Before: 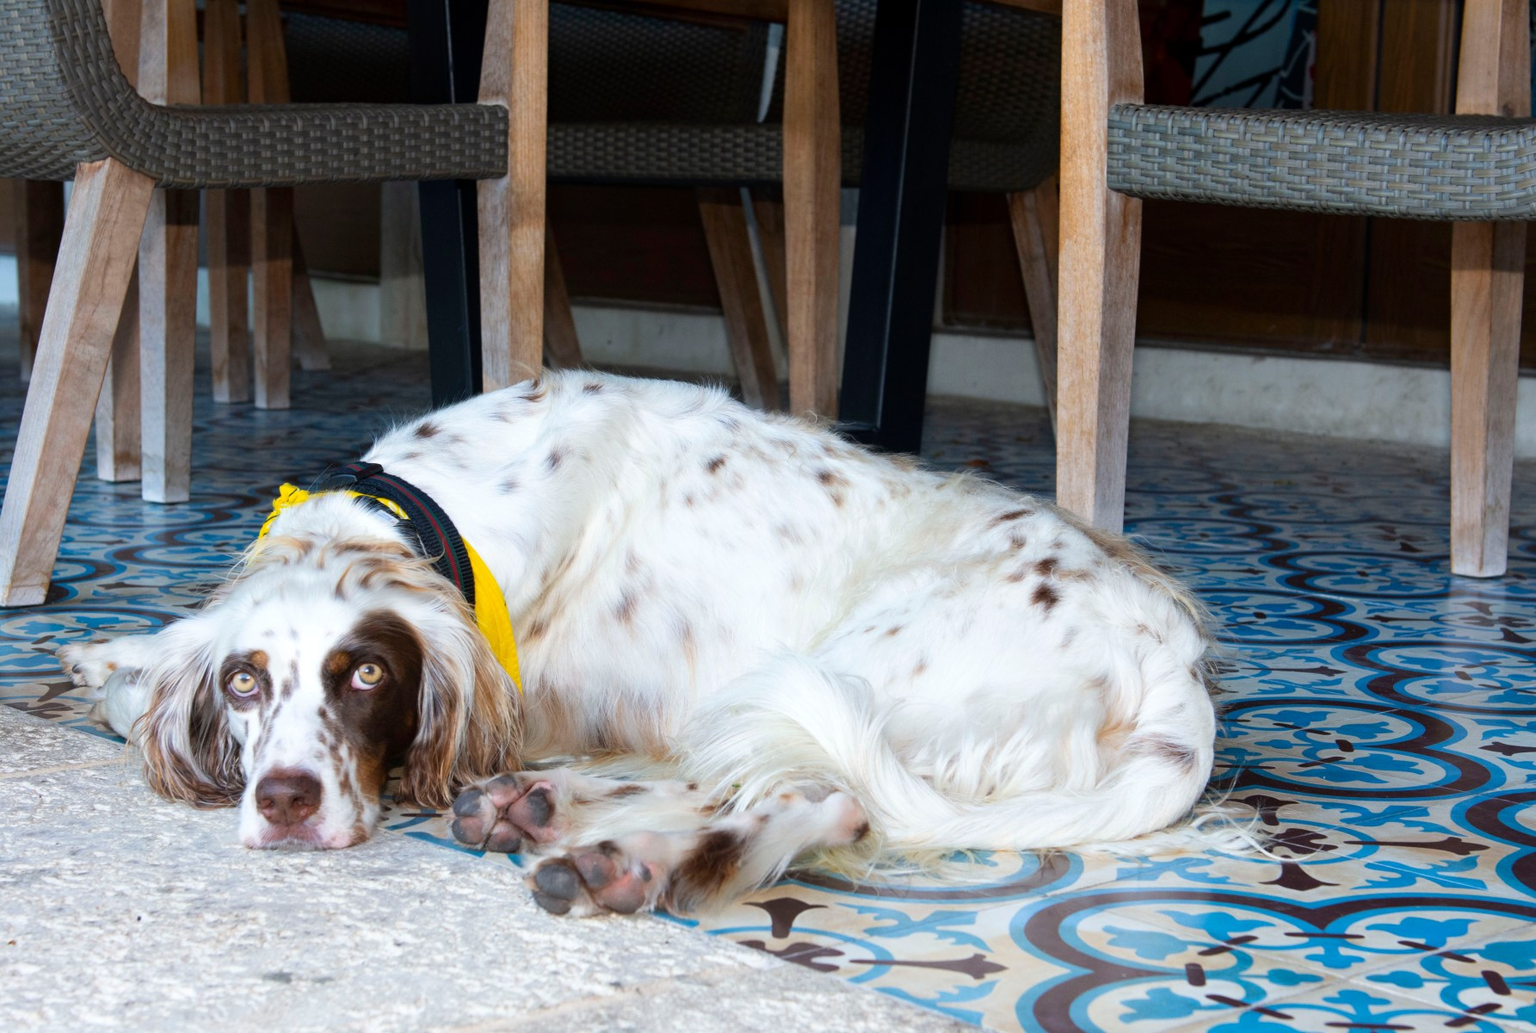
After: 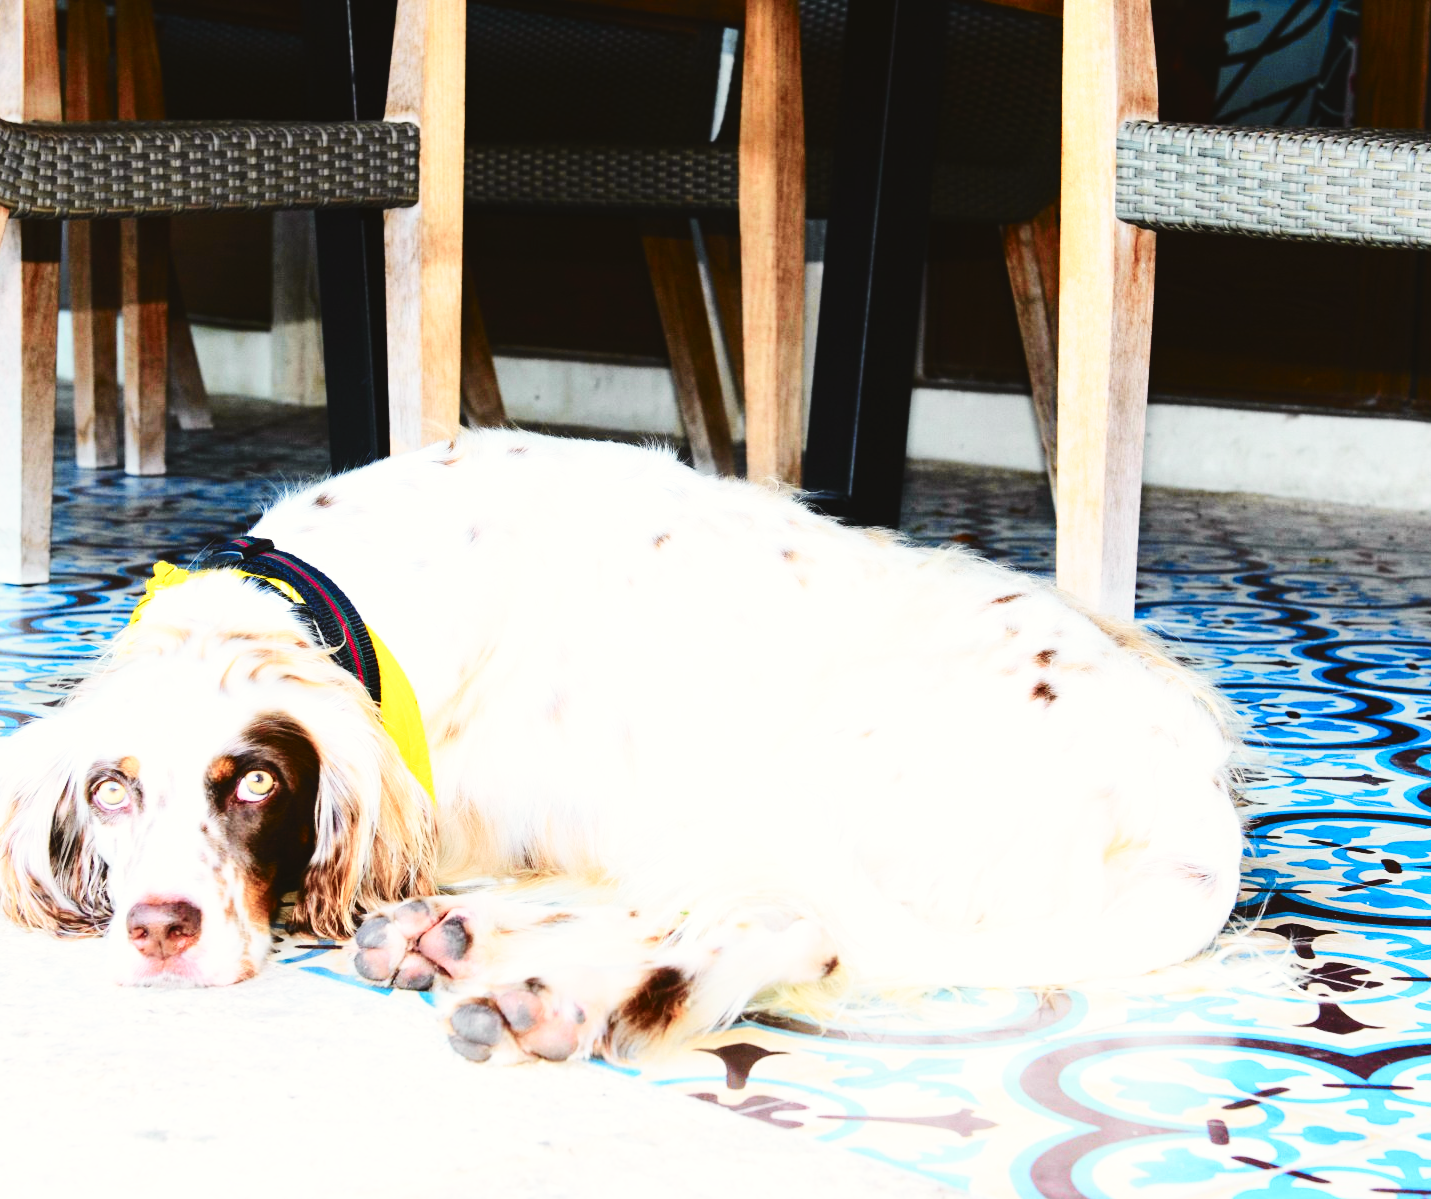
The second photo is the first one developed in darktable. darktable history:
exposure: black level correction -0.008, exposure 0.067 EV, compensate highlight preservation false
base curve: curves: ch0 [(0, 0) (0, 0) (0.002, 0.001) (0.008, 0.003) (0.019, 0.011) (0.037, 0.037) (0.064, 0.11) (0.102, 0.232) (0.152, 0.379) (0.216, 0.524) (0.296, 0.665) (0.394, 0.789) (0.512, 0.881) (0.651, 0.945) (0.813, 0.986) (1, 1)], preserve colors none
crop and rotate: left 9.597%, right 10.195%
tone curve: curves: ch0 [(0, 0.026) (0.184, 0.172) (0.391, 0.468) (0.446, 0.56) (0.605, 0.758) (0.831, 0.931) (0.992, 1)]; ch1 [(0, 0) (0.437, 0.447) (0.501, 0.502) (0.538, 0.539) (0.574, 0.589) (0.617, 0.64) (0.699, 0.749) (0.859, 0.919) (1, 1)]; ch2 [(0, 0) (0.33, 0.301) (0.421, 0.443) (0.447, 0.482) (0.499, 0.509) (0.538, 0.564) (0.585, 0.615) (0.664, 0.664) (1, 1)], color space Lab, independent channels, preserve colors none
